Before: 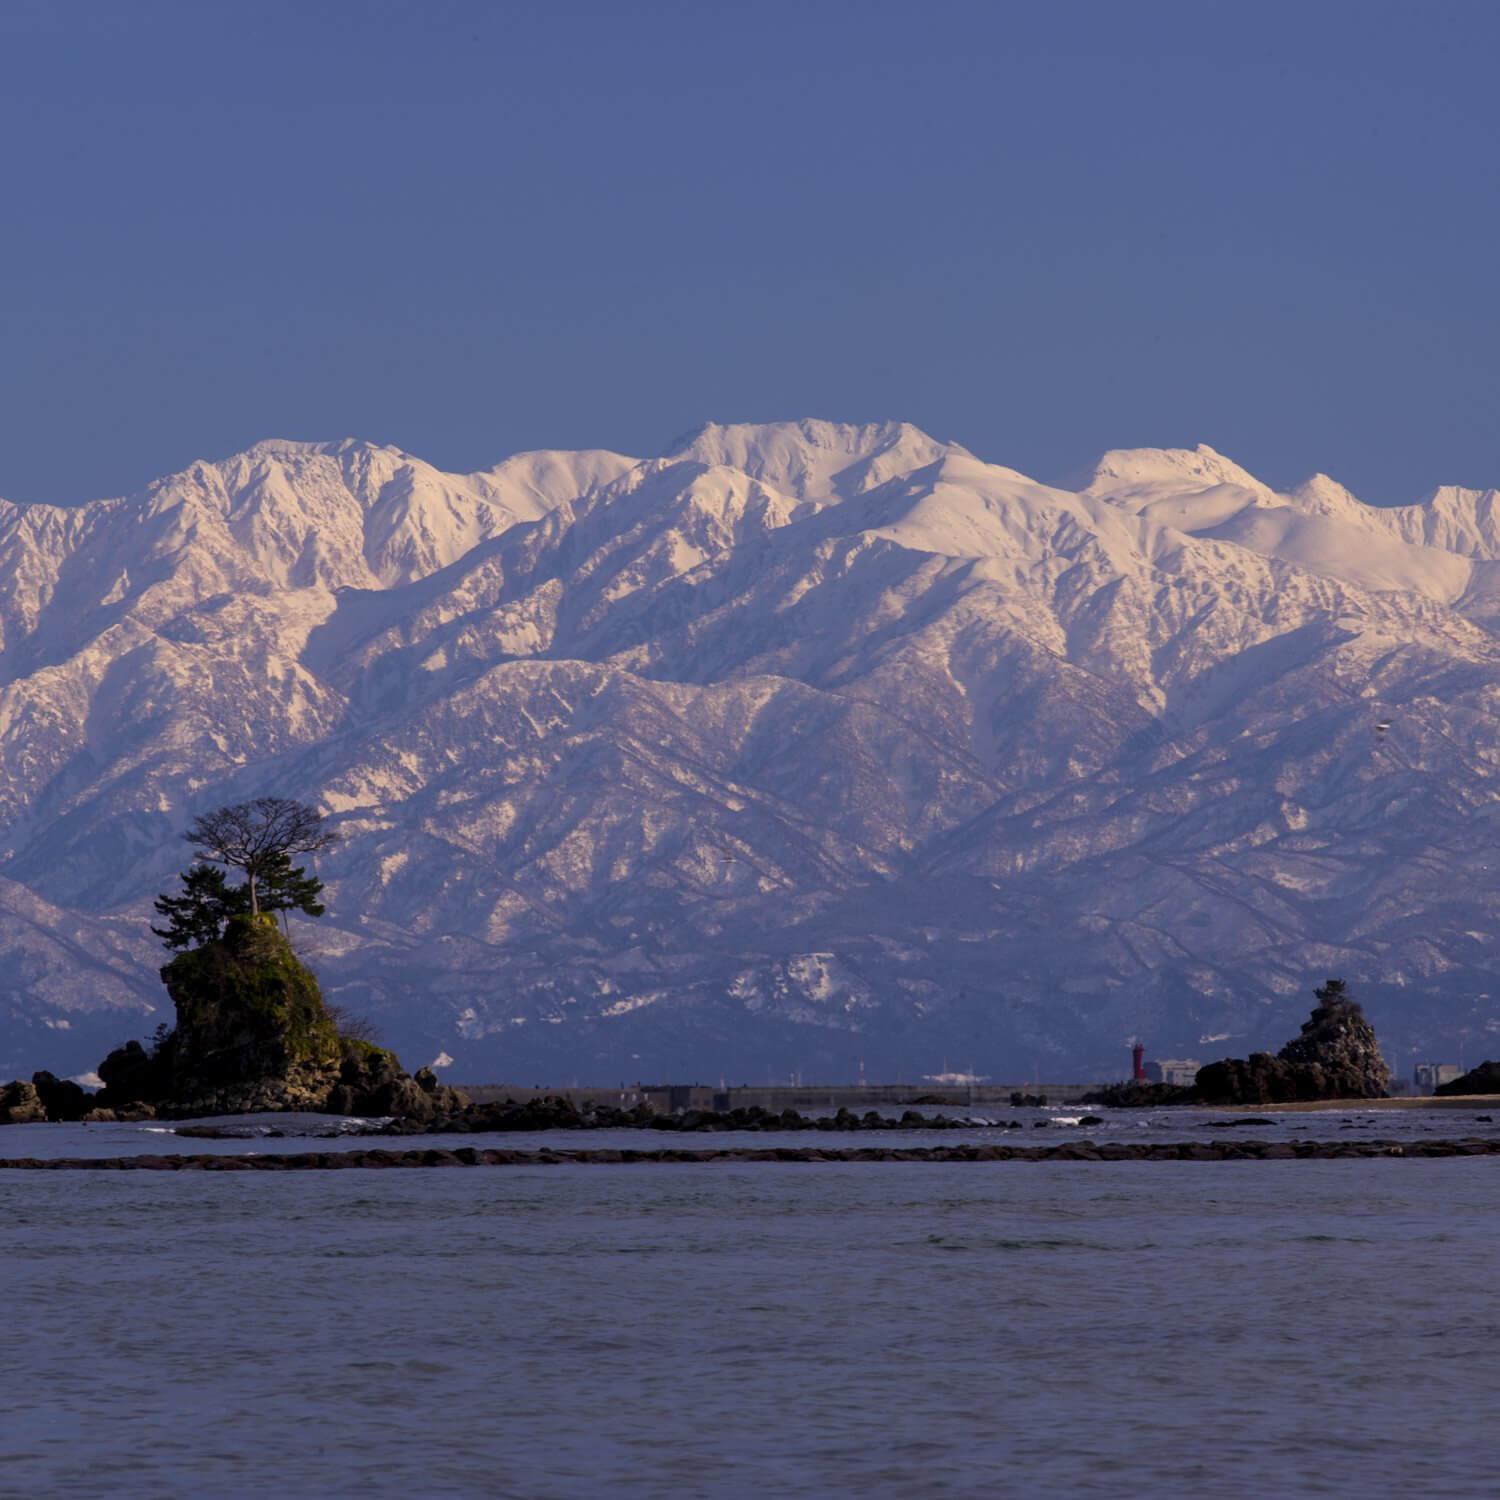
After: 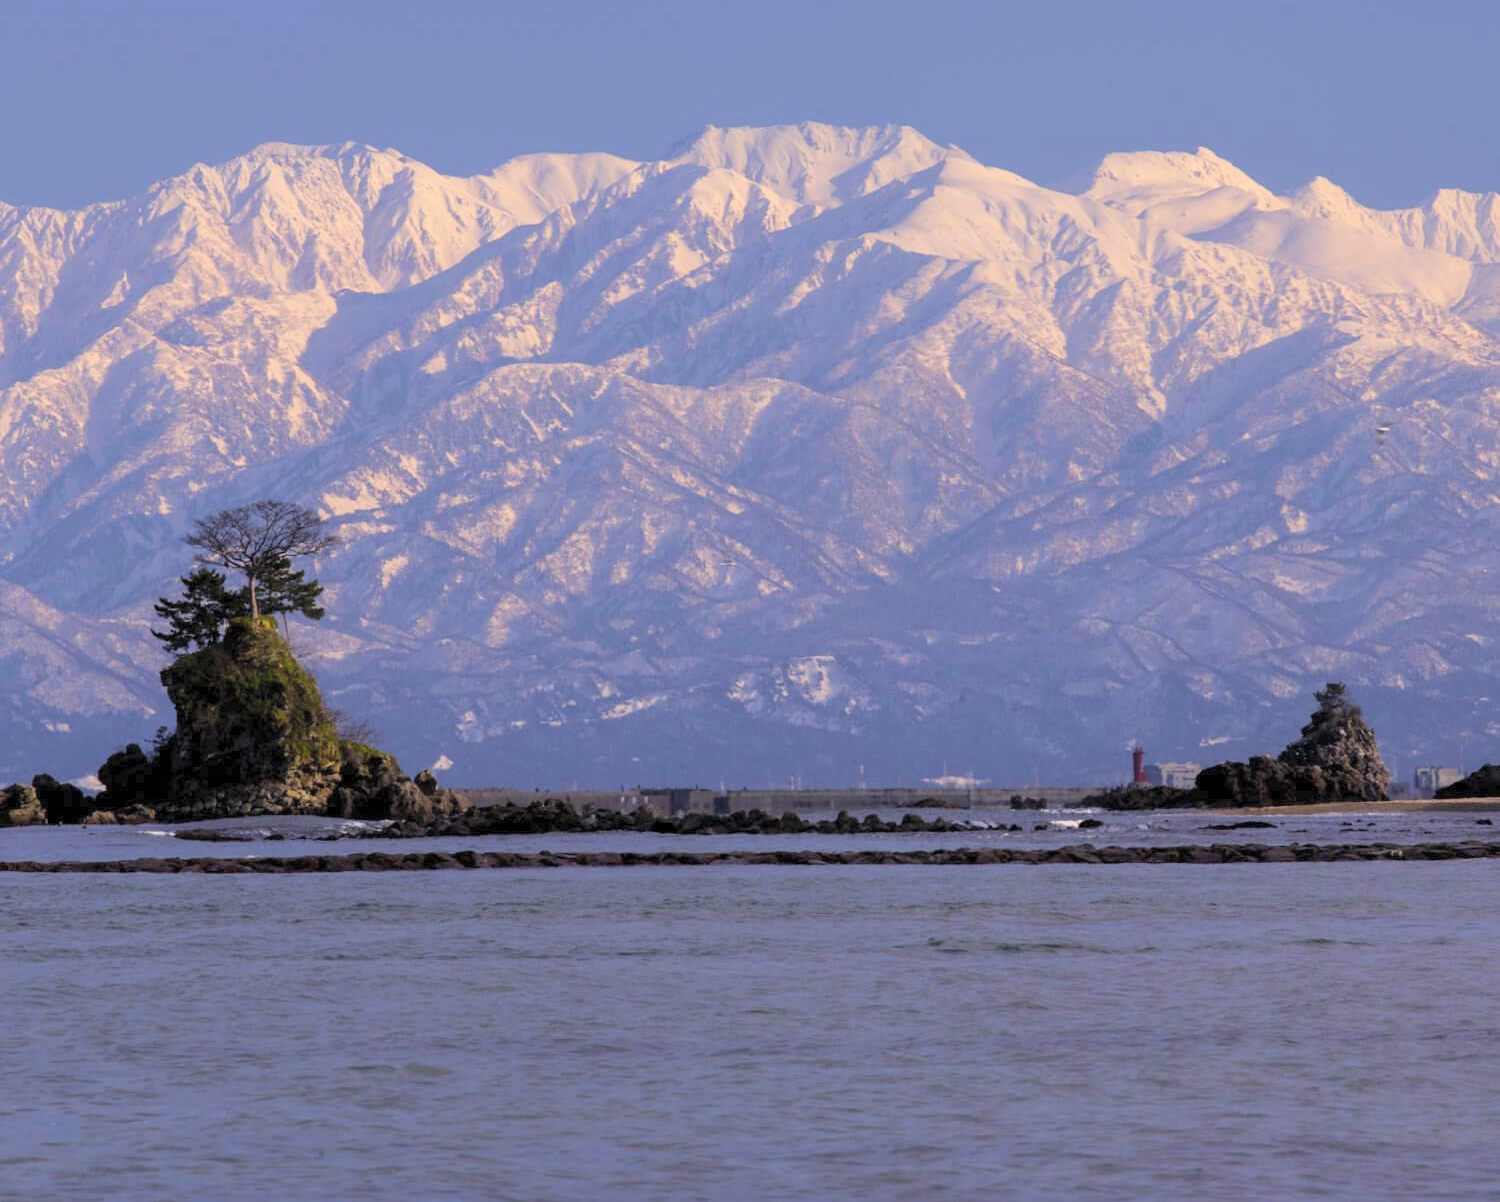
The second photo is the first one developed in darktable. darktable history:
crop and rotate: top 19.833%
contrast brightness saturation: contrast 0.099, brightness 0.314, saturation 0.138
